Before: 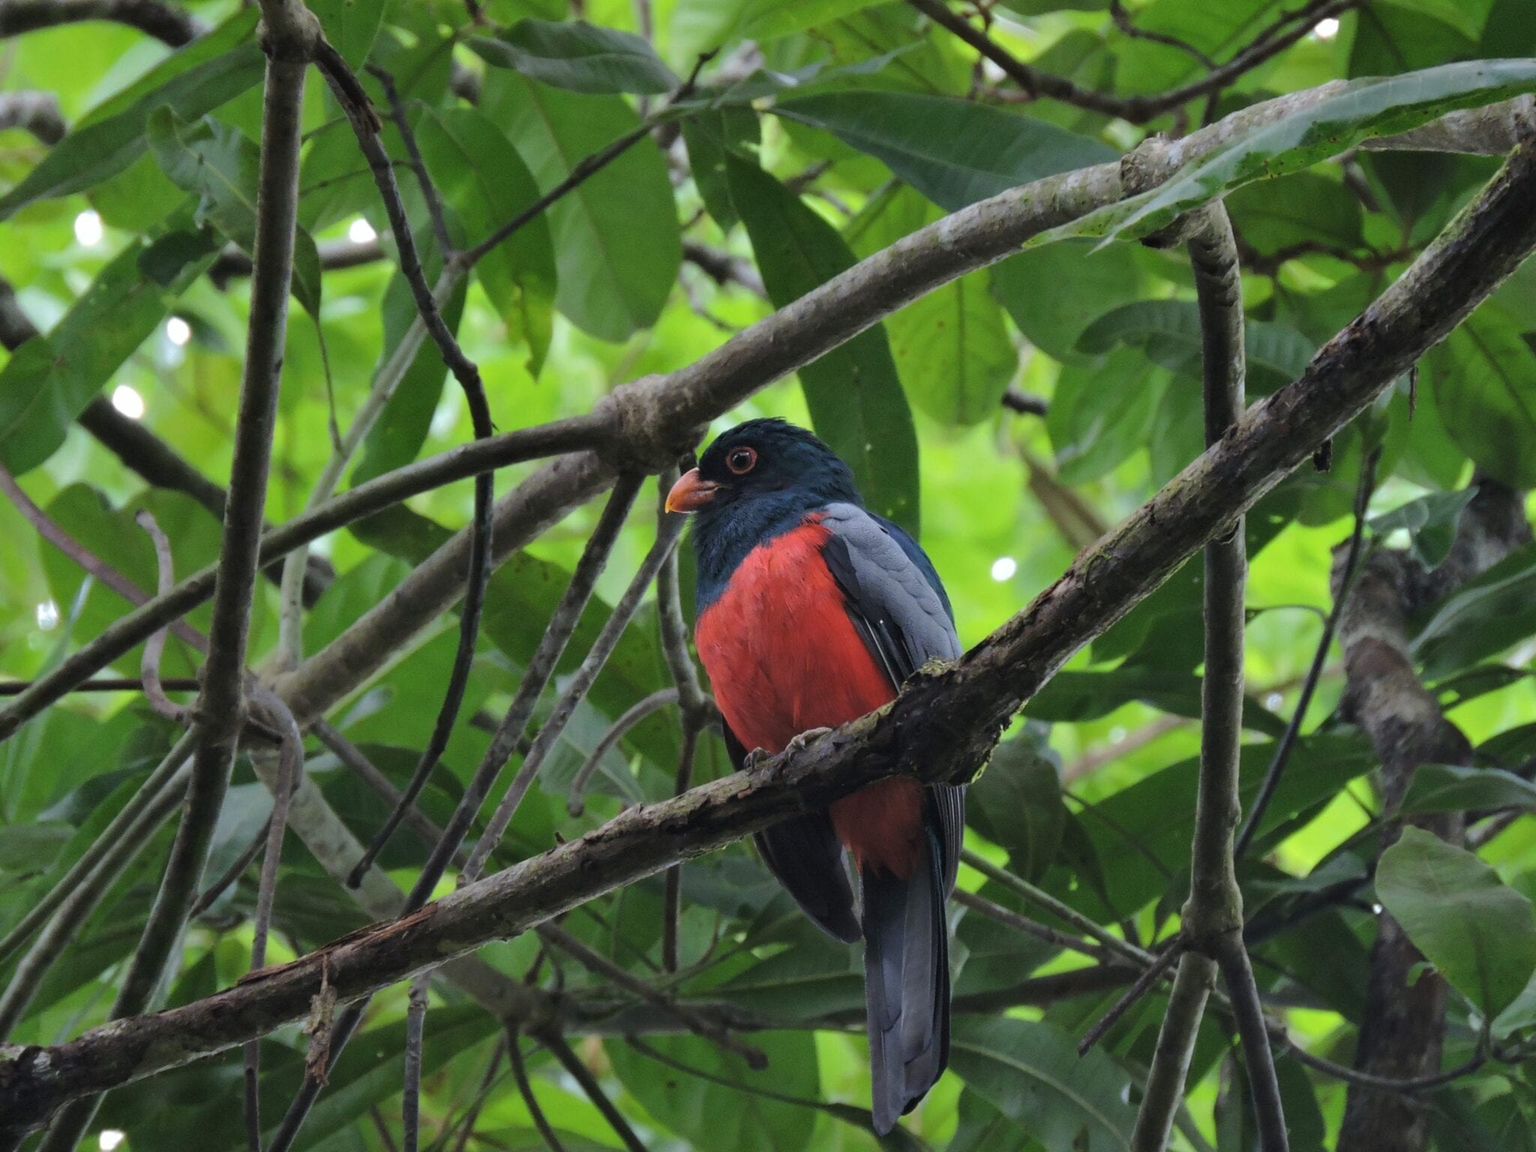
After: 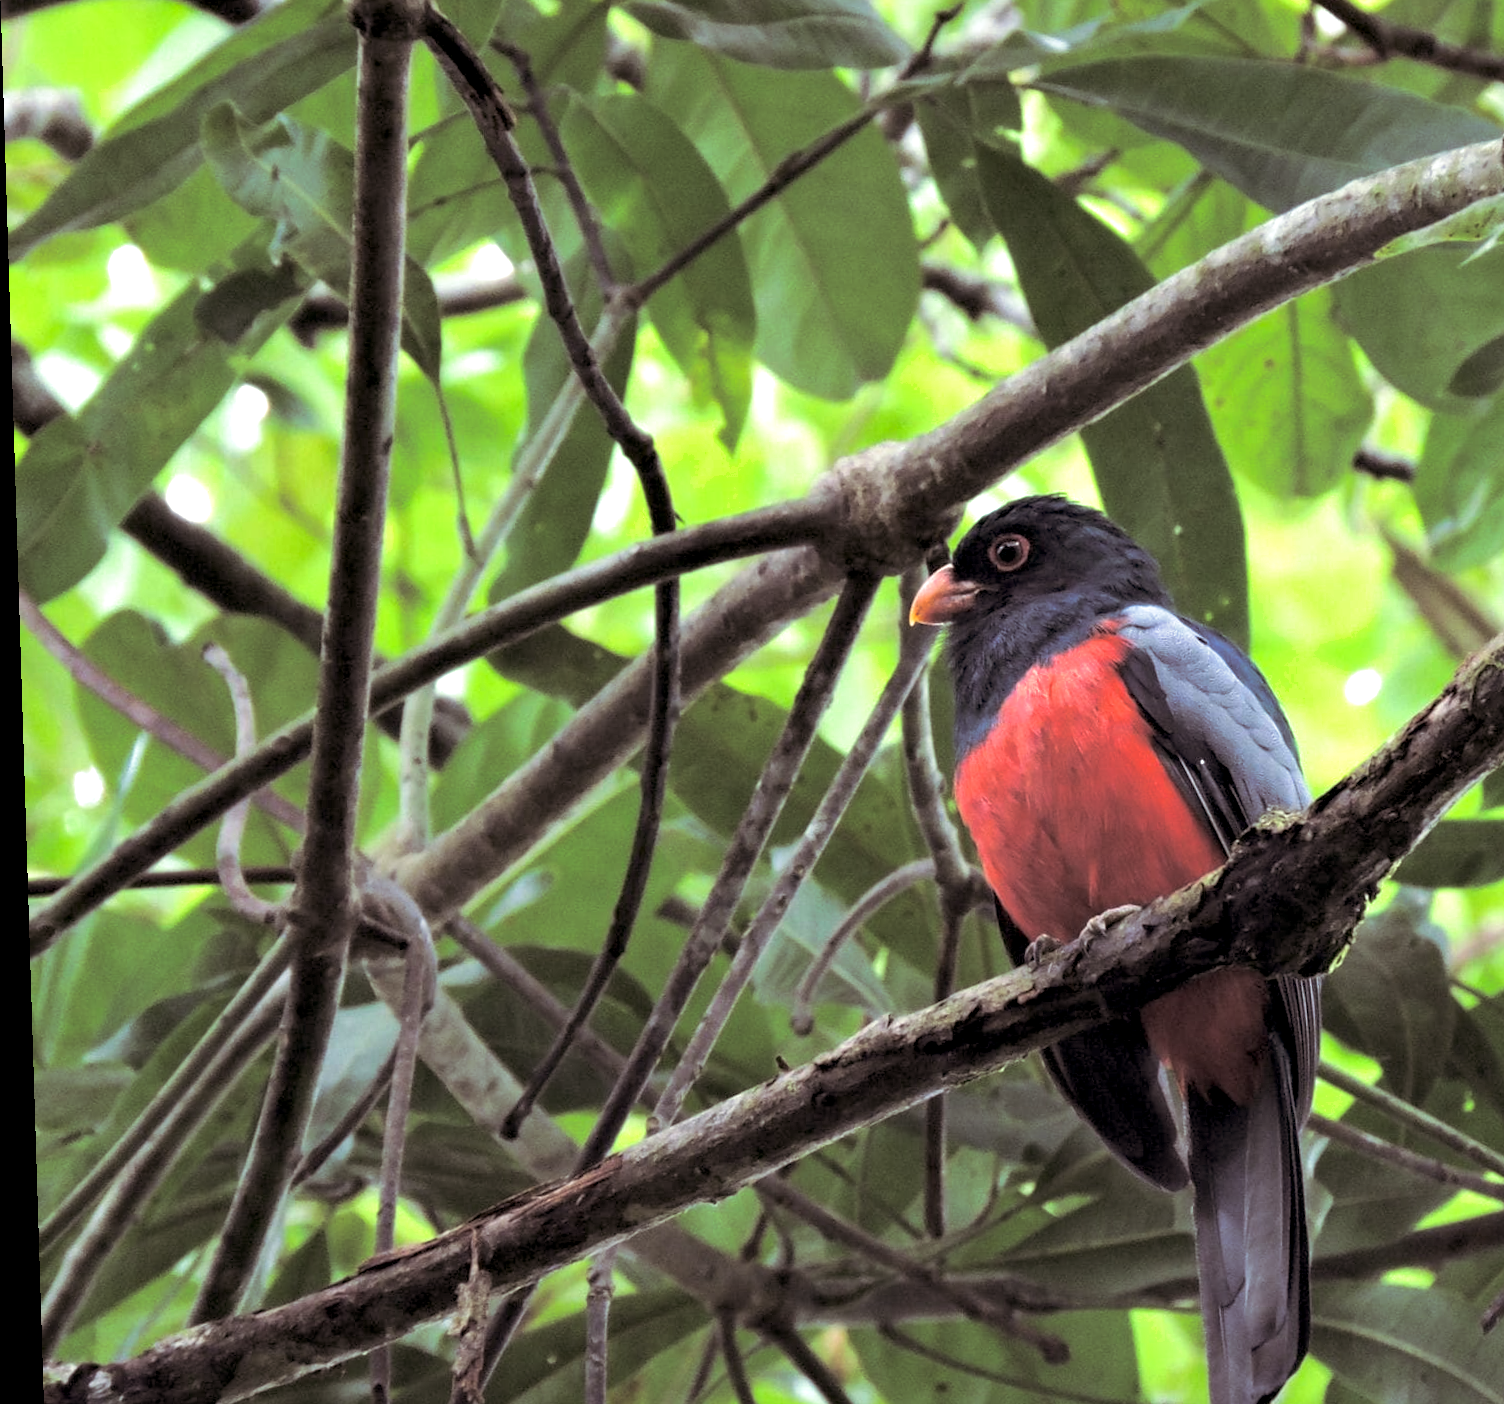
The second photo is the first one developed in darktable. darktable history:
crop: top 5.803%, right 27.864%, bottom 5.804%
rotate and perspective: rotation -1.77°, lens shift (horizontal) 0.004, automatic cropping off
exposure: black level correction 0.008, exposure 0.979 EV, compensate highlight preservation false
split-toning: shadows › saturation 0.2
